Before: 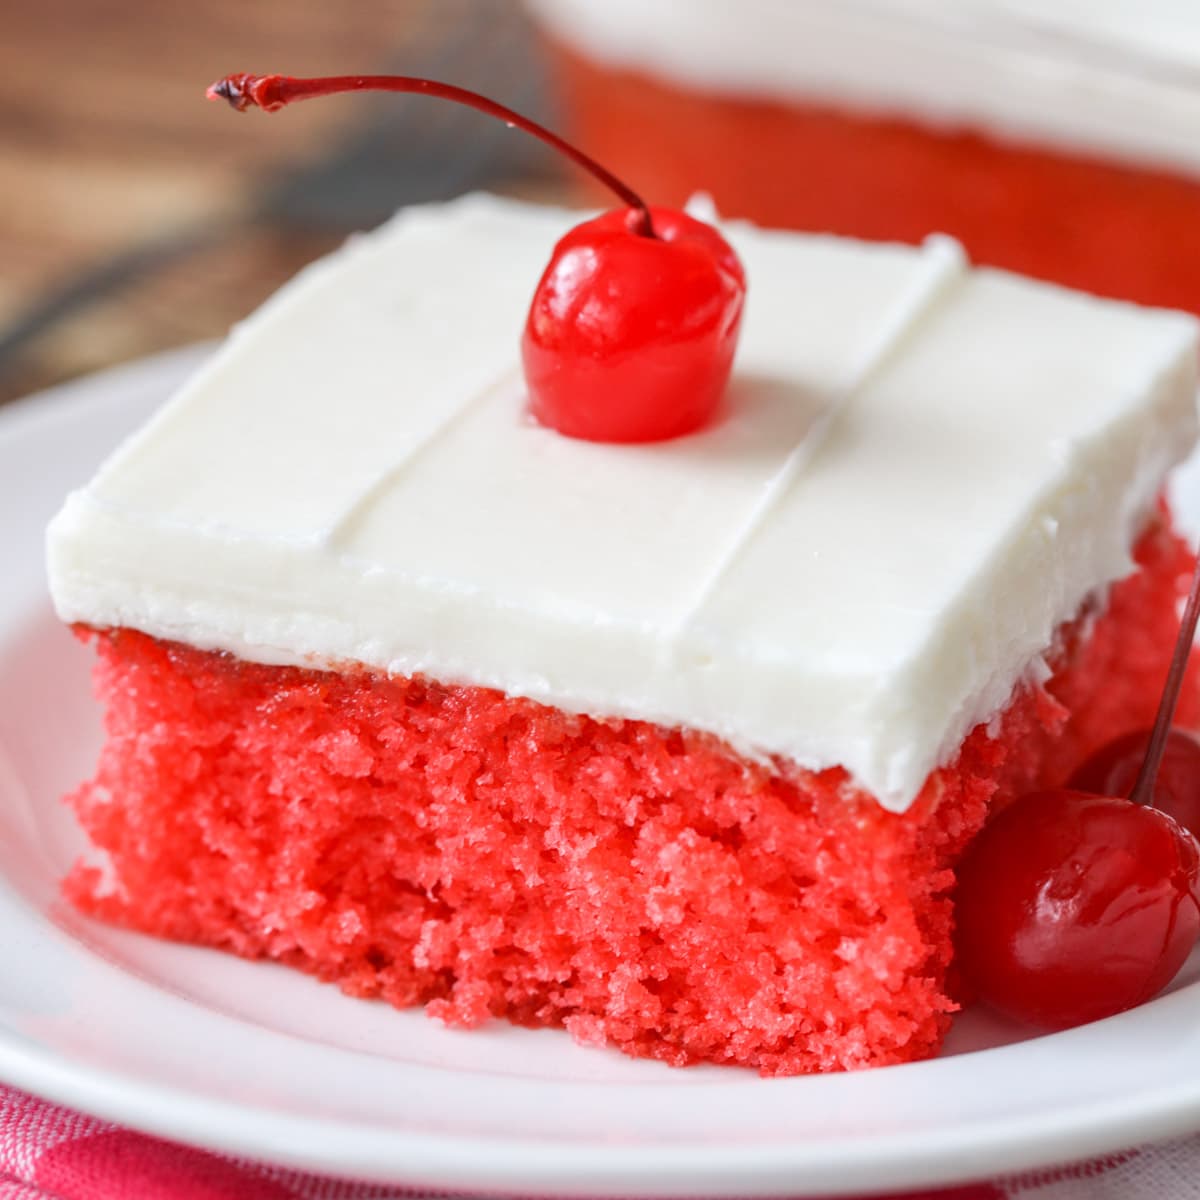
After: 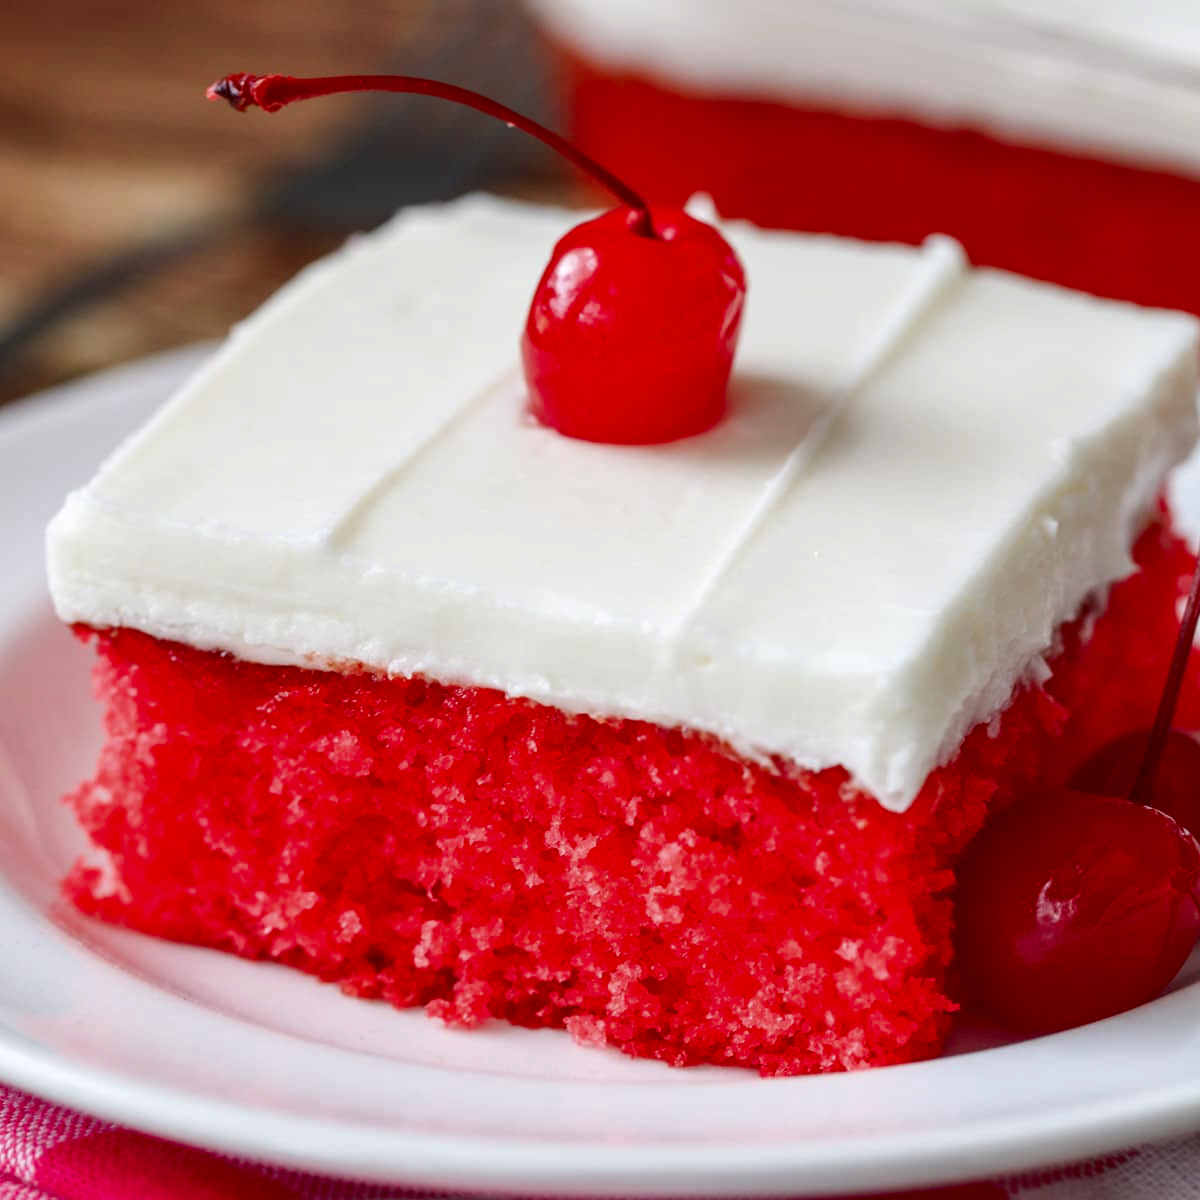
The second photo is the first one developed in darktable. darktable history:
contrast brightness saturation: contrast 0.1, brightness -0.27, saturation 0.146
